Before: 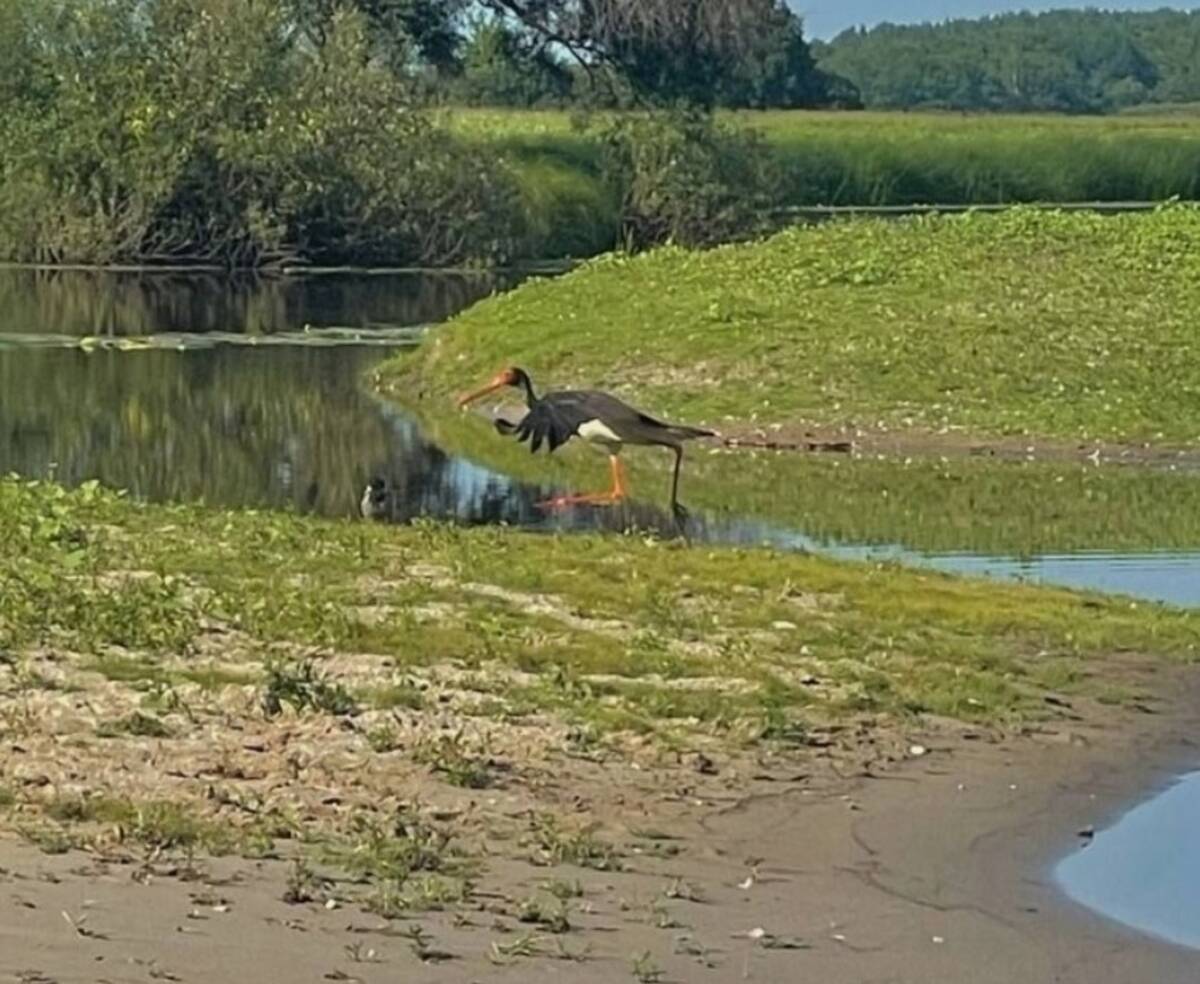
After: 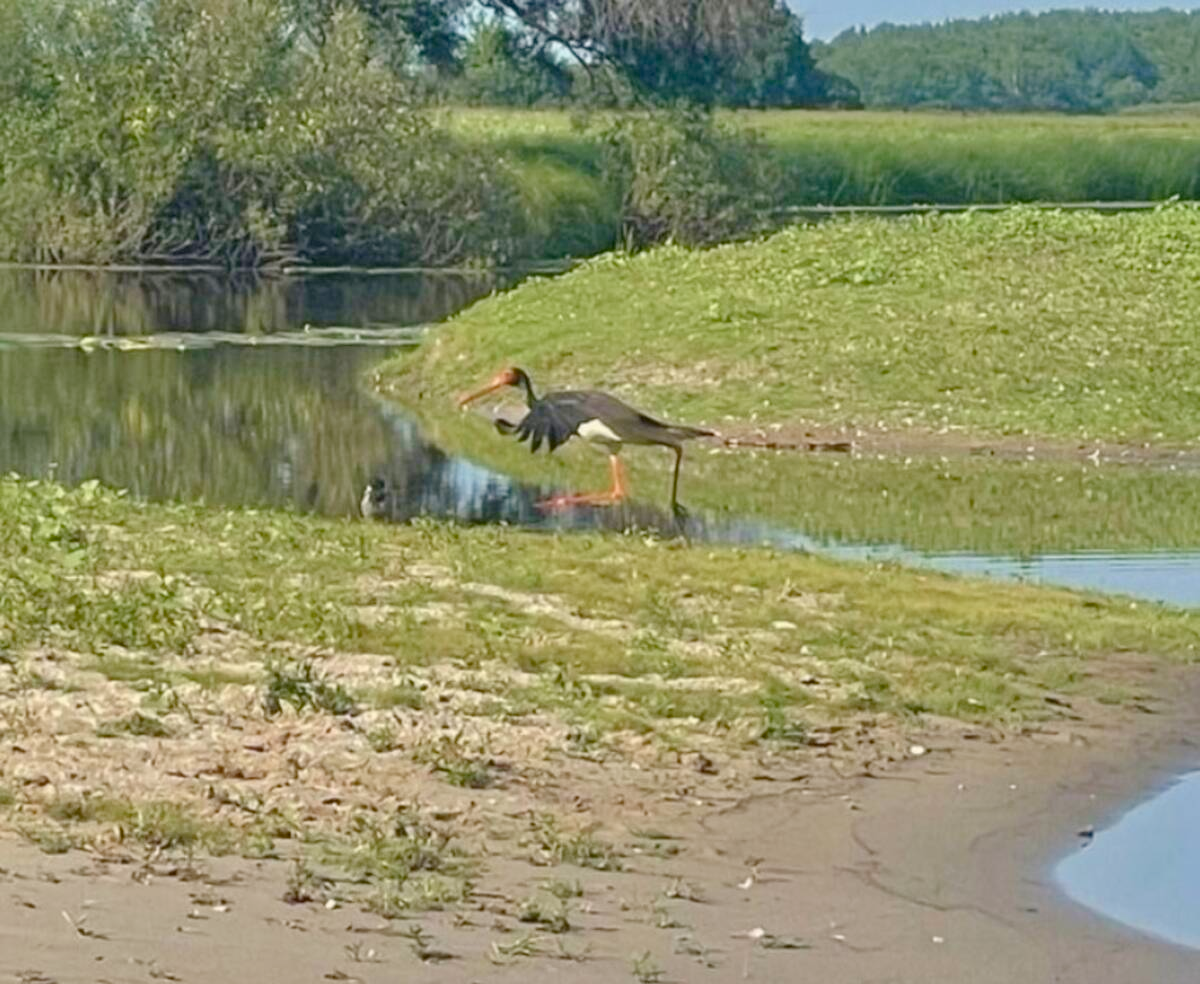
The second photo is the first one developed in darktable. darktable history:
exposure: black level correction 0, exposure 0.896 EV, compensate highlight preservation false
color balance rgb: power › luminance -3.685%, power › hue 141.48°, highlights gain › chroma 0.276%, highlights gain › hue 332.56°, perceptual saturation grading › global saturation 0.793%, perceptual saturation grading › highlights -31.057%, perceptual saturation grading › mid-tones 5.197%, perceptual saturation grading › shadows 17.003%, global vibrance 24.448%, contrast -24.499%
